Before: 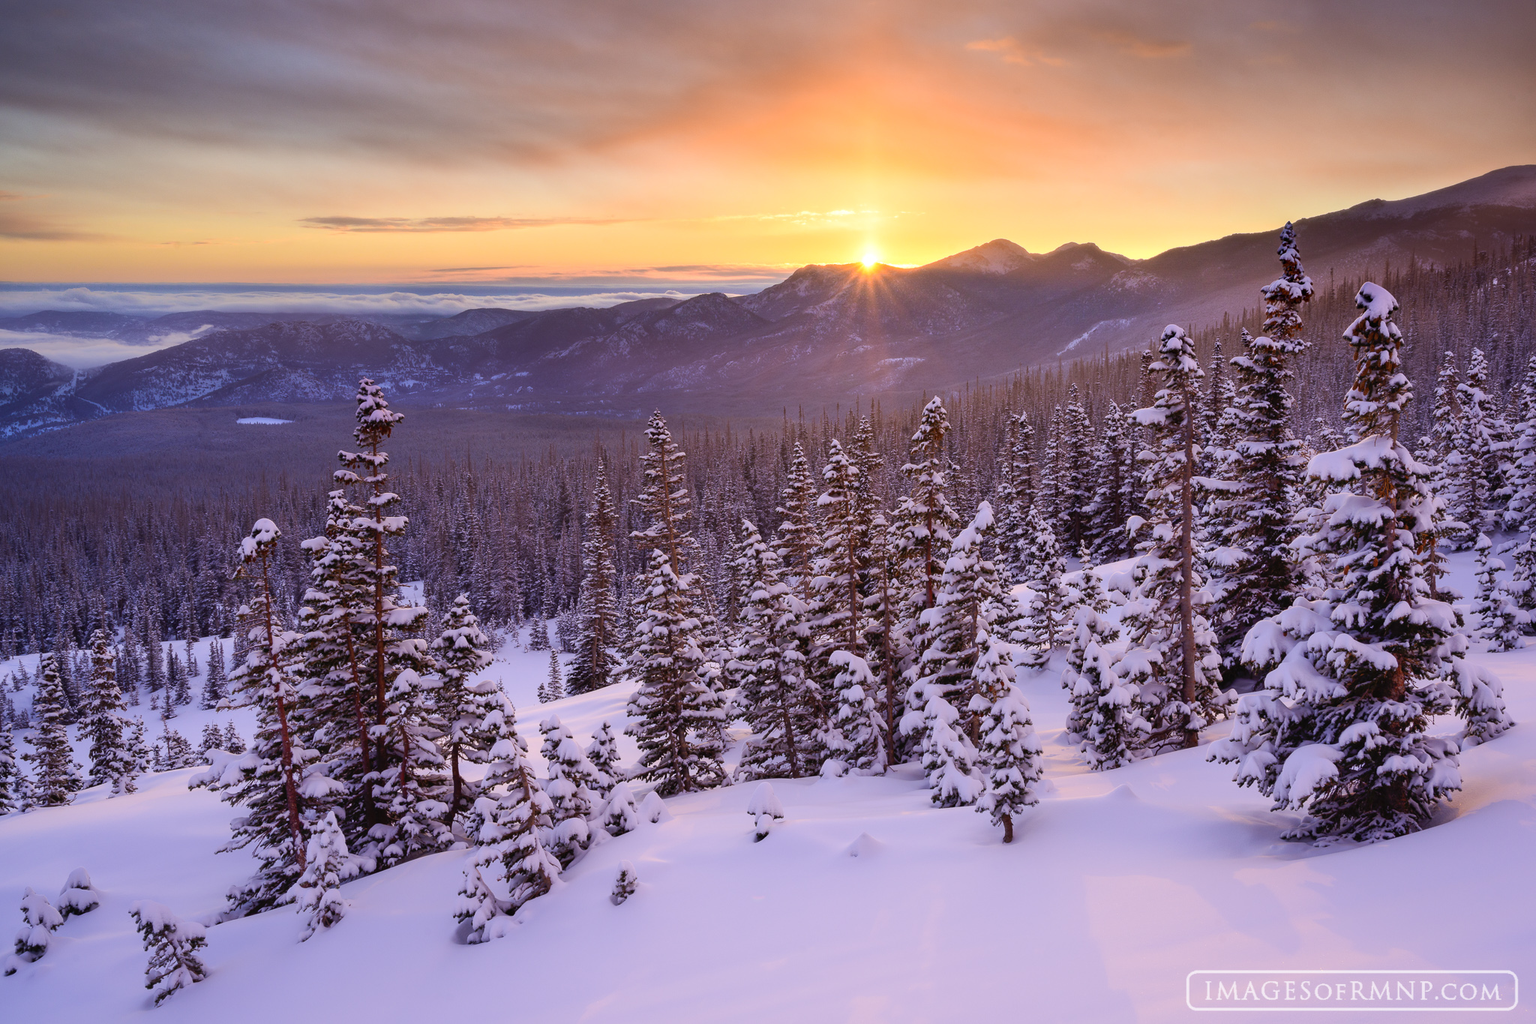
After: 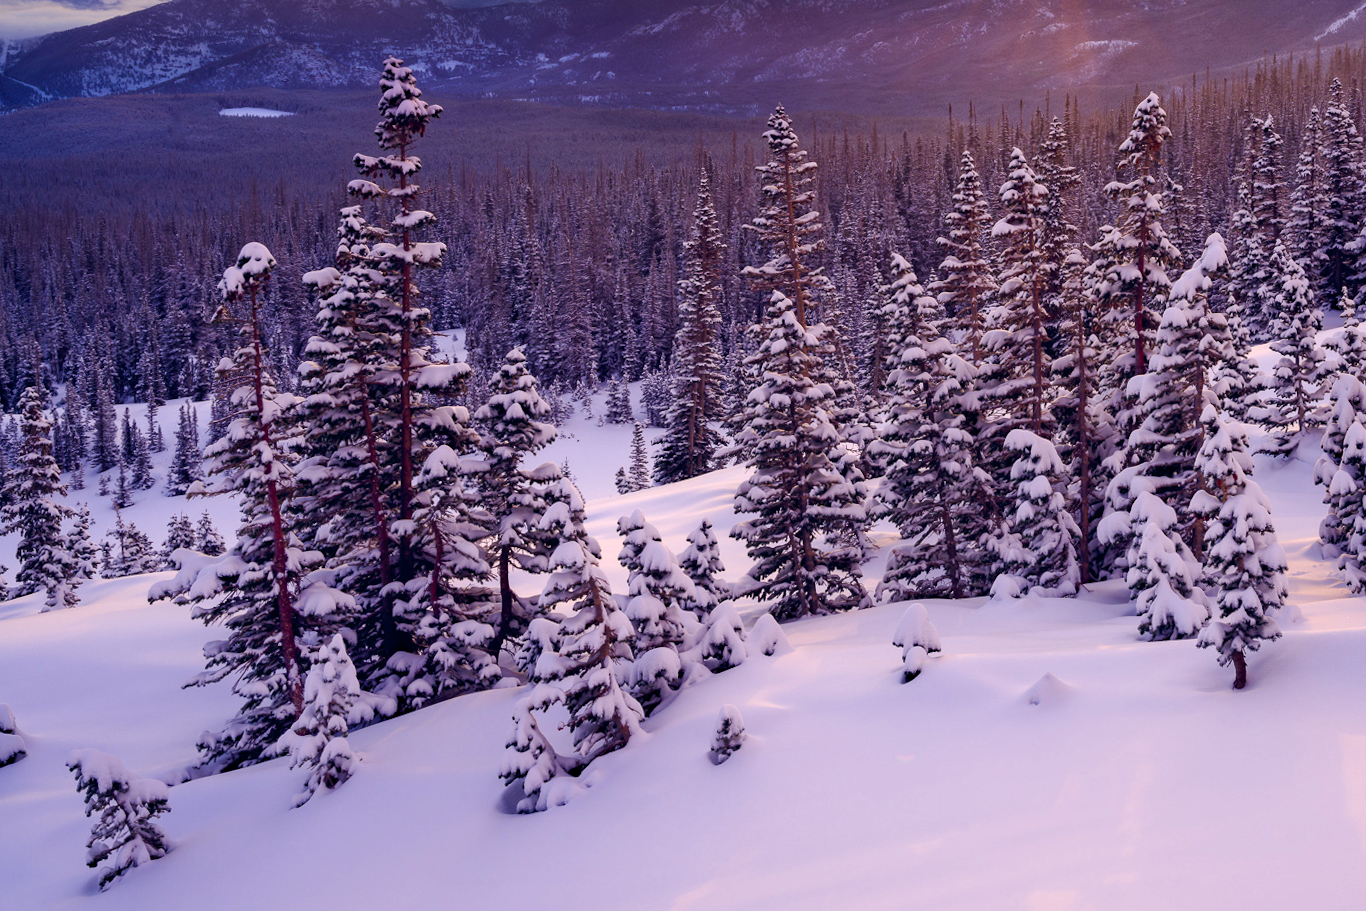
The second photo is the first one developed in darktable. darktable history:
color balance rgb: highlights gain › chroma 2.94%, highlights gain › hue 60.57°, global offset › chroma 0.25%, global offset › hue 256.52°, perceptual saturation grading › global saturation 20%, perceptual saturation grading › highlights -50%, perceptual saturation grading › shadows 30%, contrast 15%
crop and rotate: angle -0.82°, left 3.85%, top 31.828%, right 27.992%
haze removal: compatibility mode true, adaptive false
